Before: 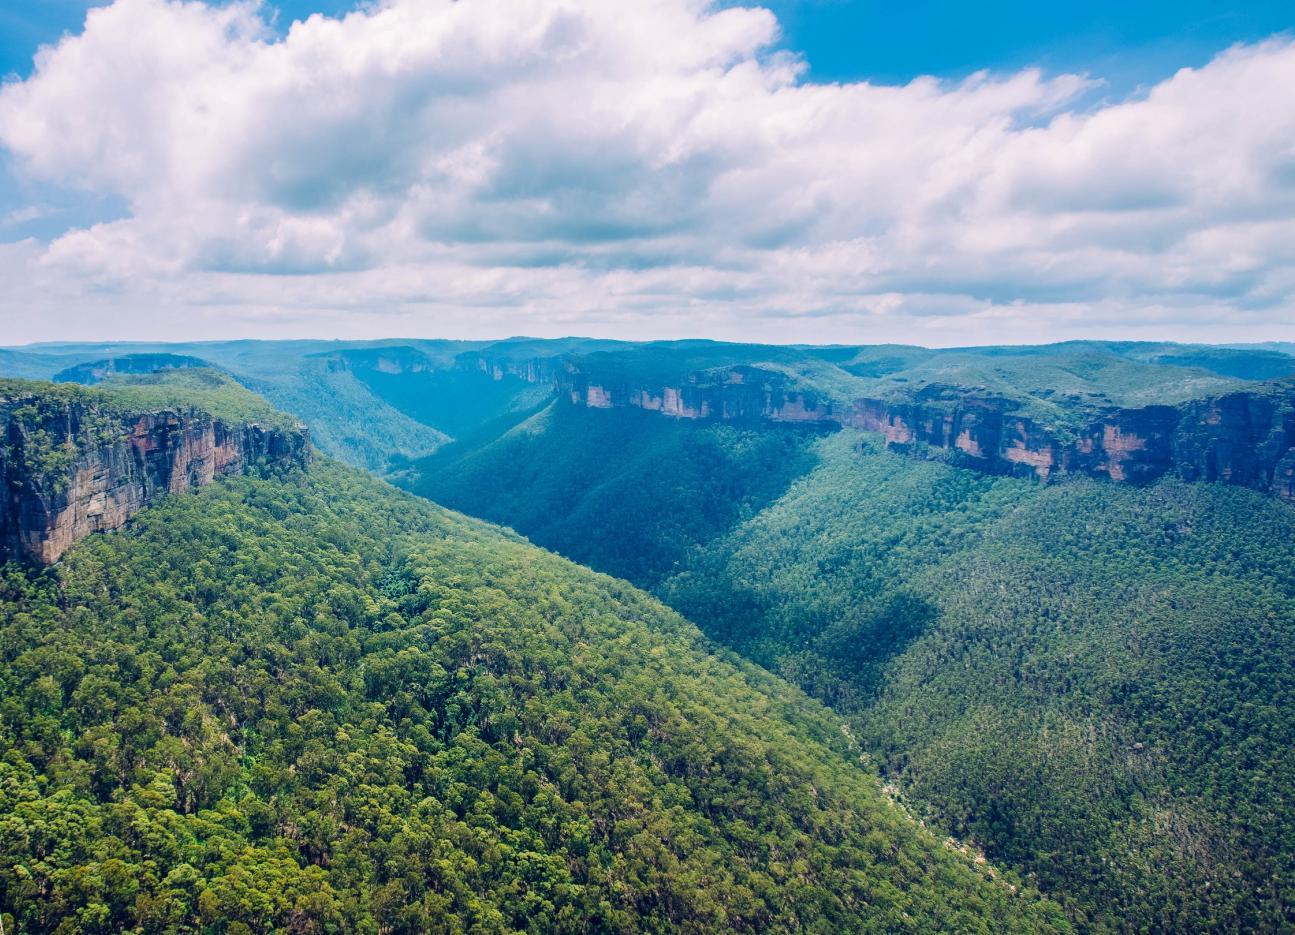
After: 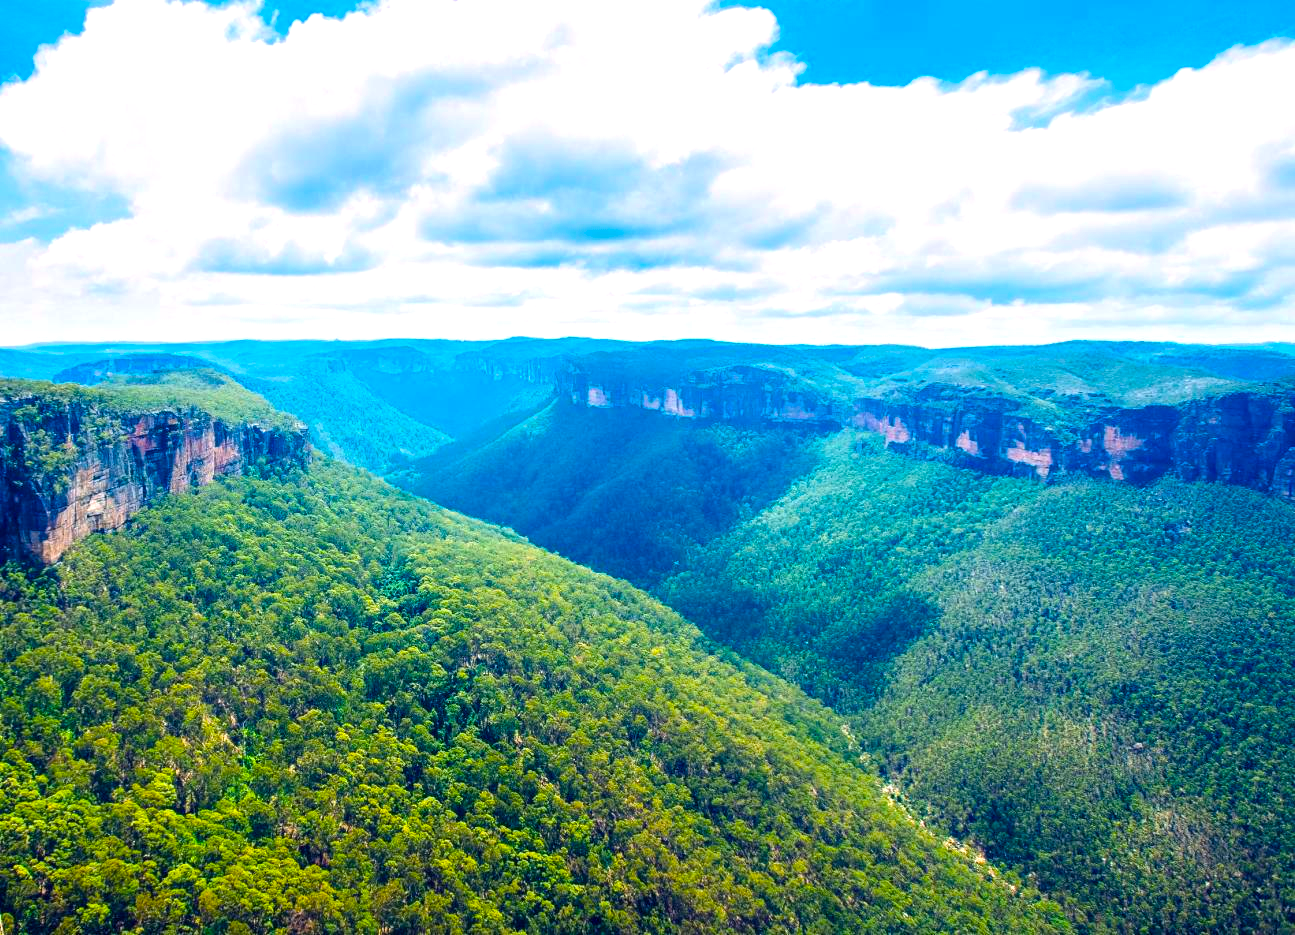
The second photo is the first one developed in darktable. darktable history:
white balance: red 1, blue 1
color balance rgb: linear chroma grading › global chroma 20%, perceptual saturation grading › global saturation 25%, perceptual brilliance grading › global brilliance 20%, global vibrance 20%
